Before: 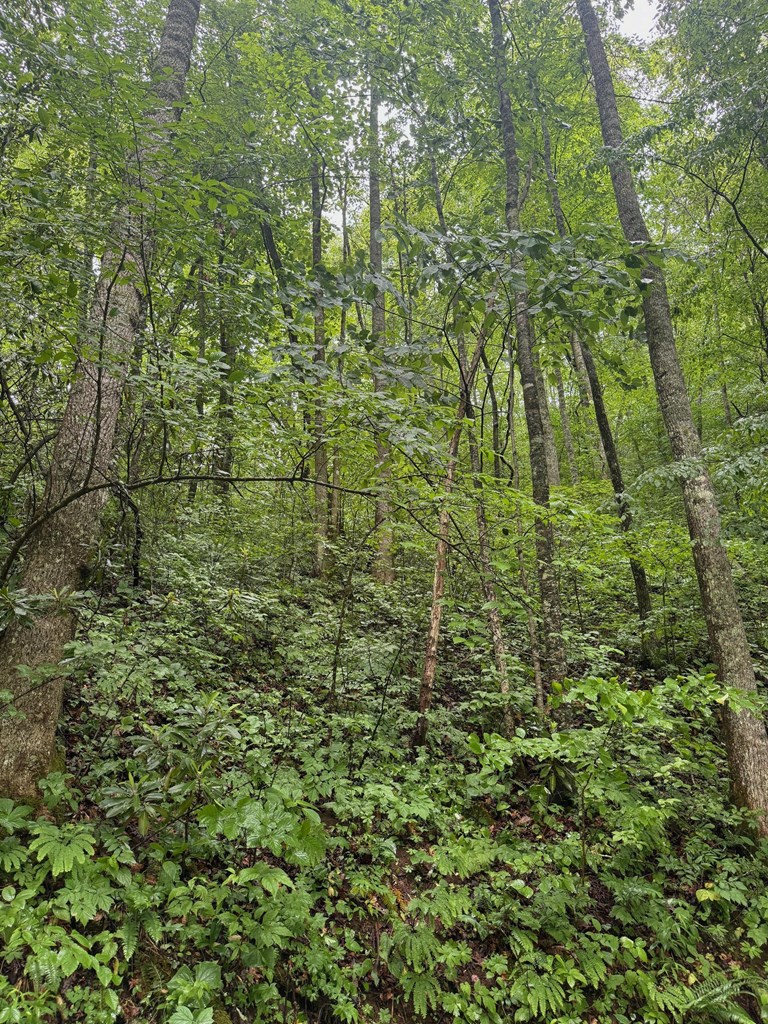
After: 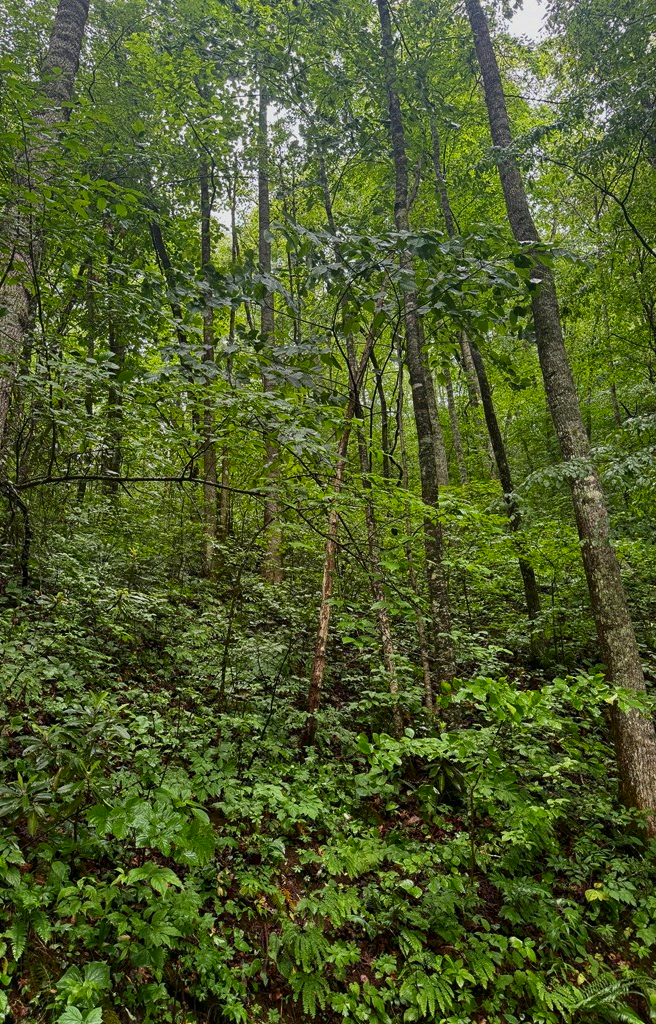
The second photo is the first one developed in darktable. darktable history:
crop and rotate: left 14.576%
exposure: black level correction 0.001, exposure -0.121 EV, compensate highlight preservation false
contrast brightness saturation: contrast 0.116, brightness -0.123, saturation 0.197
